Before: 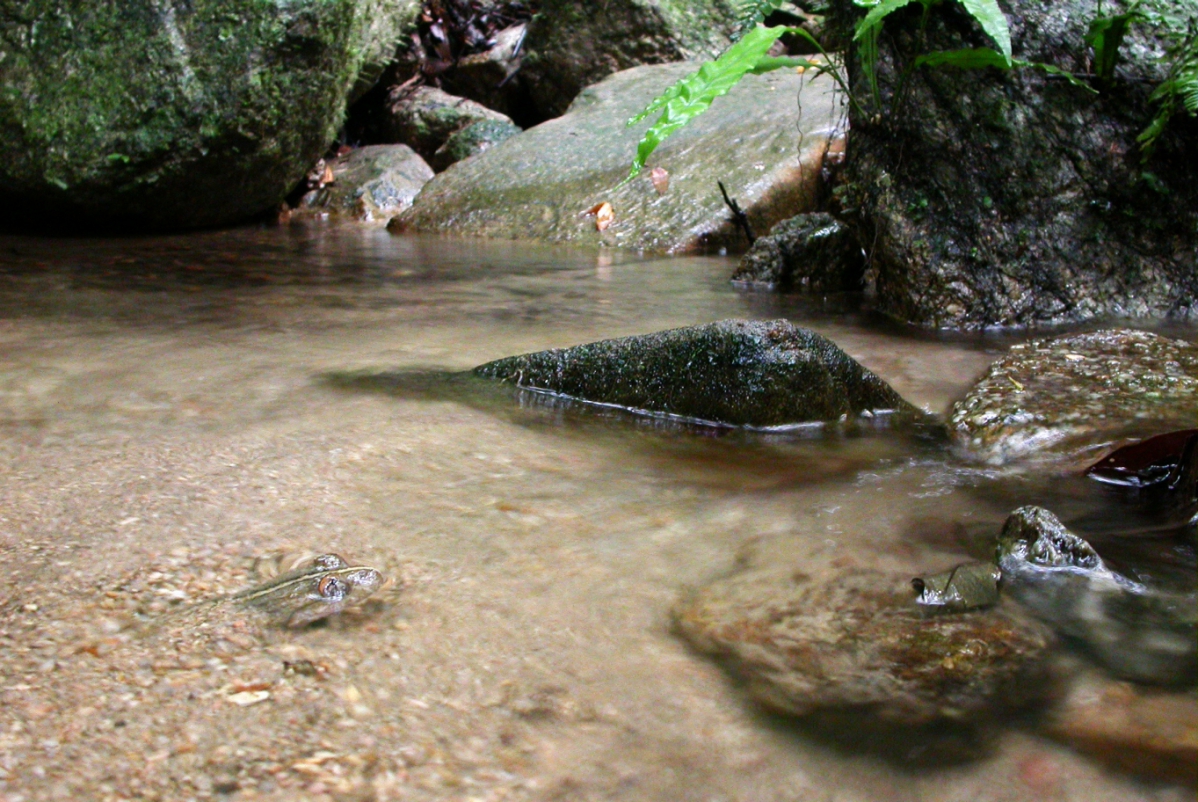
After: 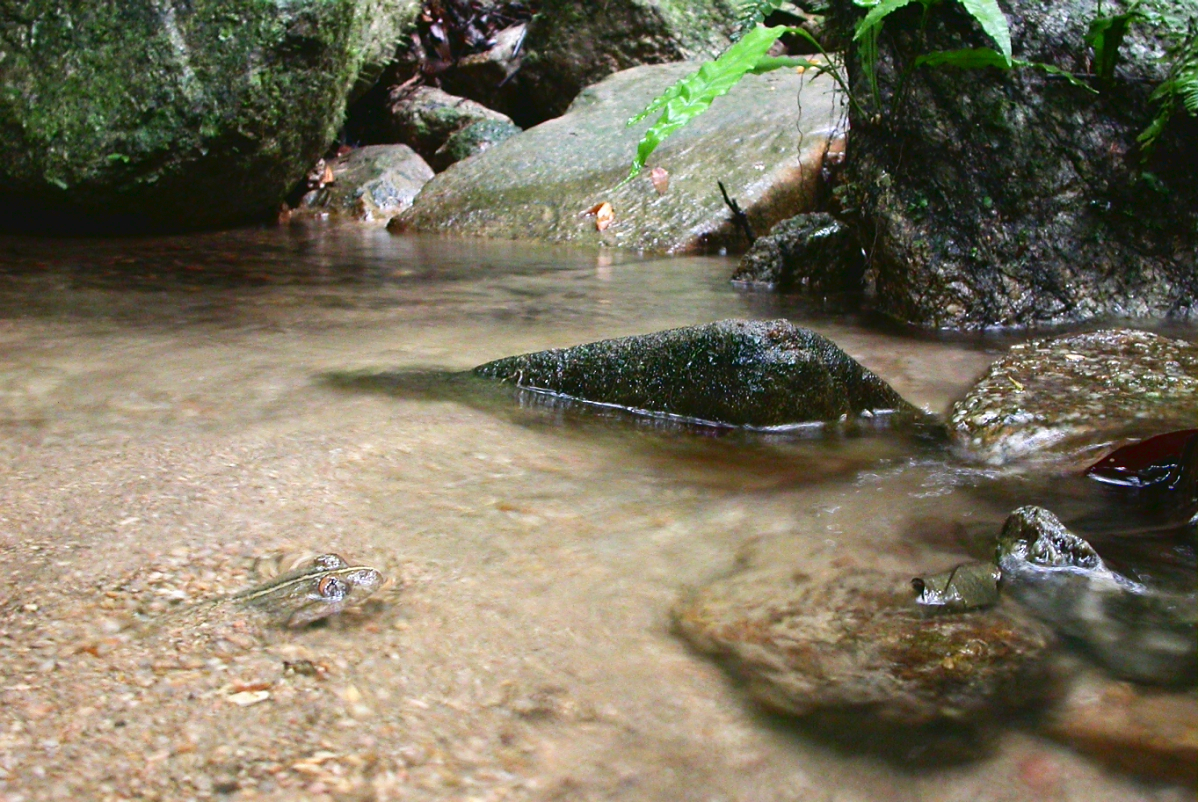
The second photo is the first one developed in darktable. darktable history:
tone curve: curves: ch0 [(0, 0.046) (0.04, 0.074) (0.831, 0.861) (1, 1)]; ch1 [(0, 0) (0.146, 0.159) (0.338, 0.365) (0.417, 0.455) (0.489, 0.486) (0.504, 0.502) (0.529, 0.537) (0.563, 0.567) (1, 1)]; ch2 [(0, 0) (0.307, 0.298) (0.388, 0.375) (0.443, 0.456) (0.485, 0.492) (0.544, 0.525) (1, 1)], color space Lab, linked channels, preserve colors none
sharpen: radius 0.996, threshold 1.085
